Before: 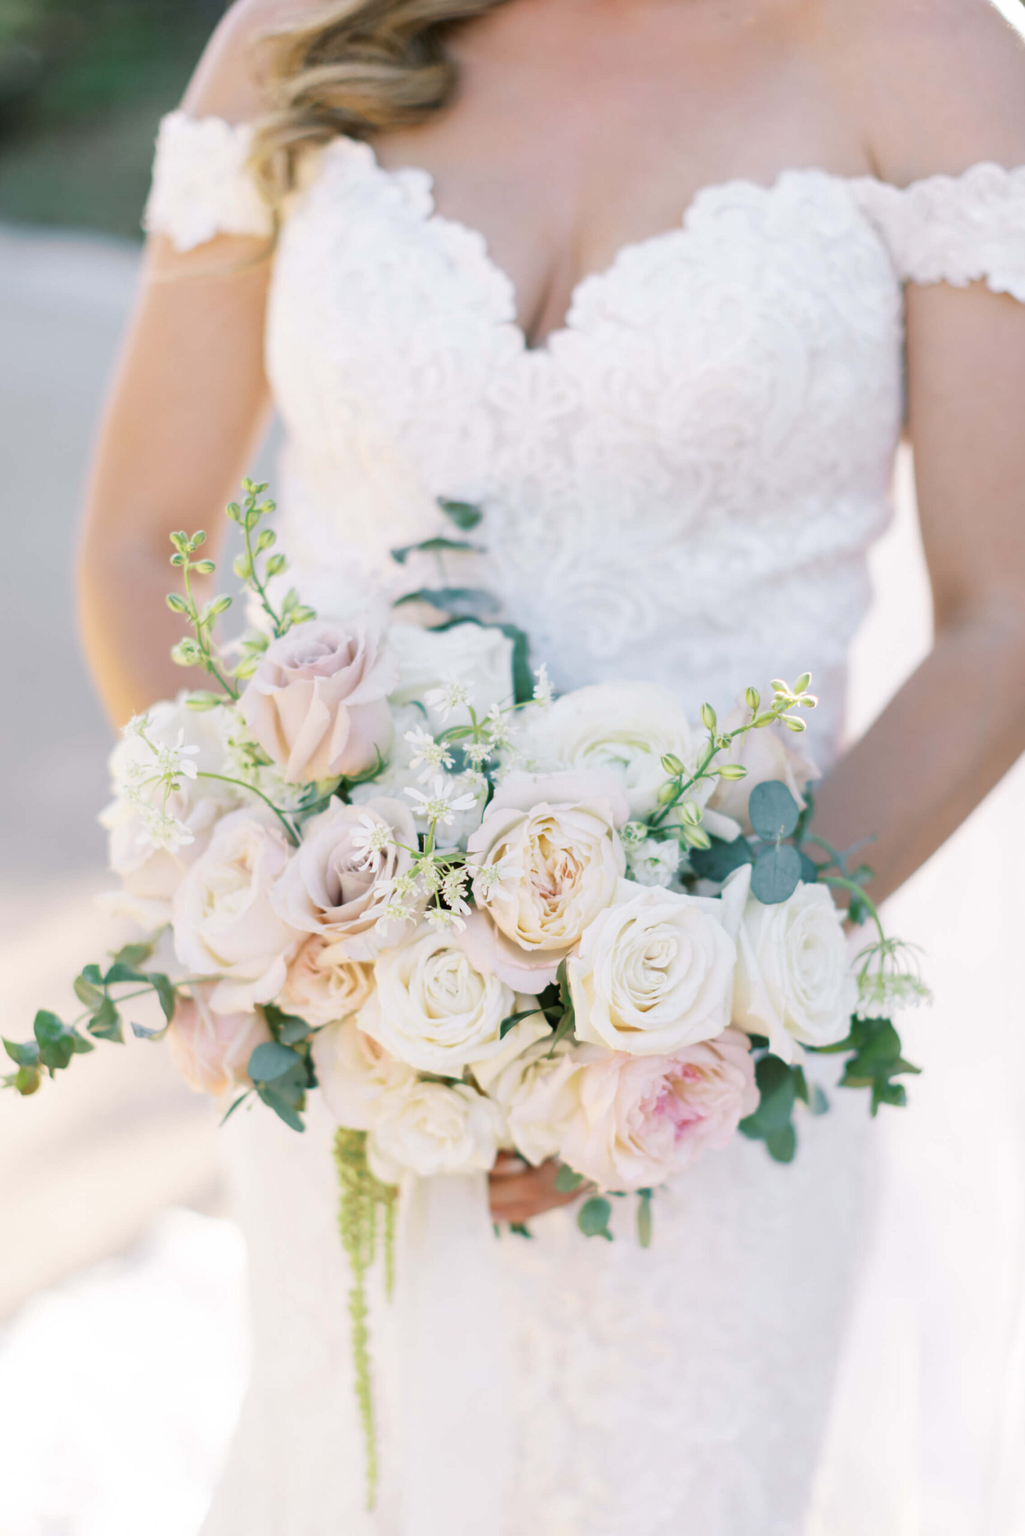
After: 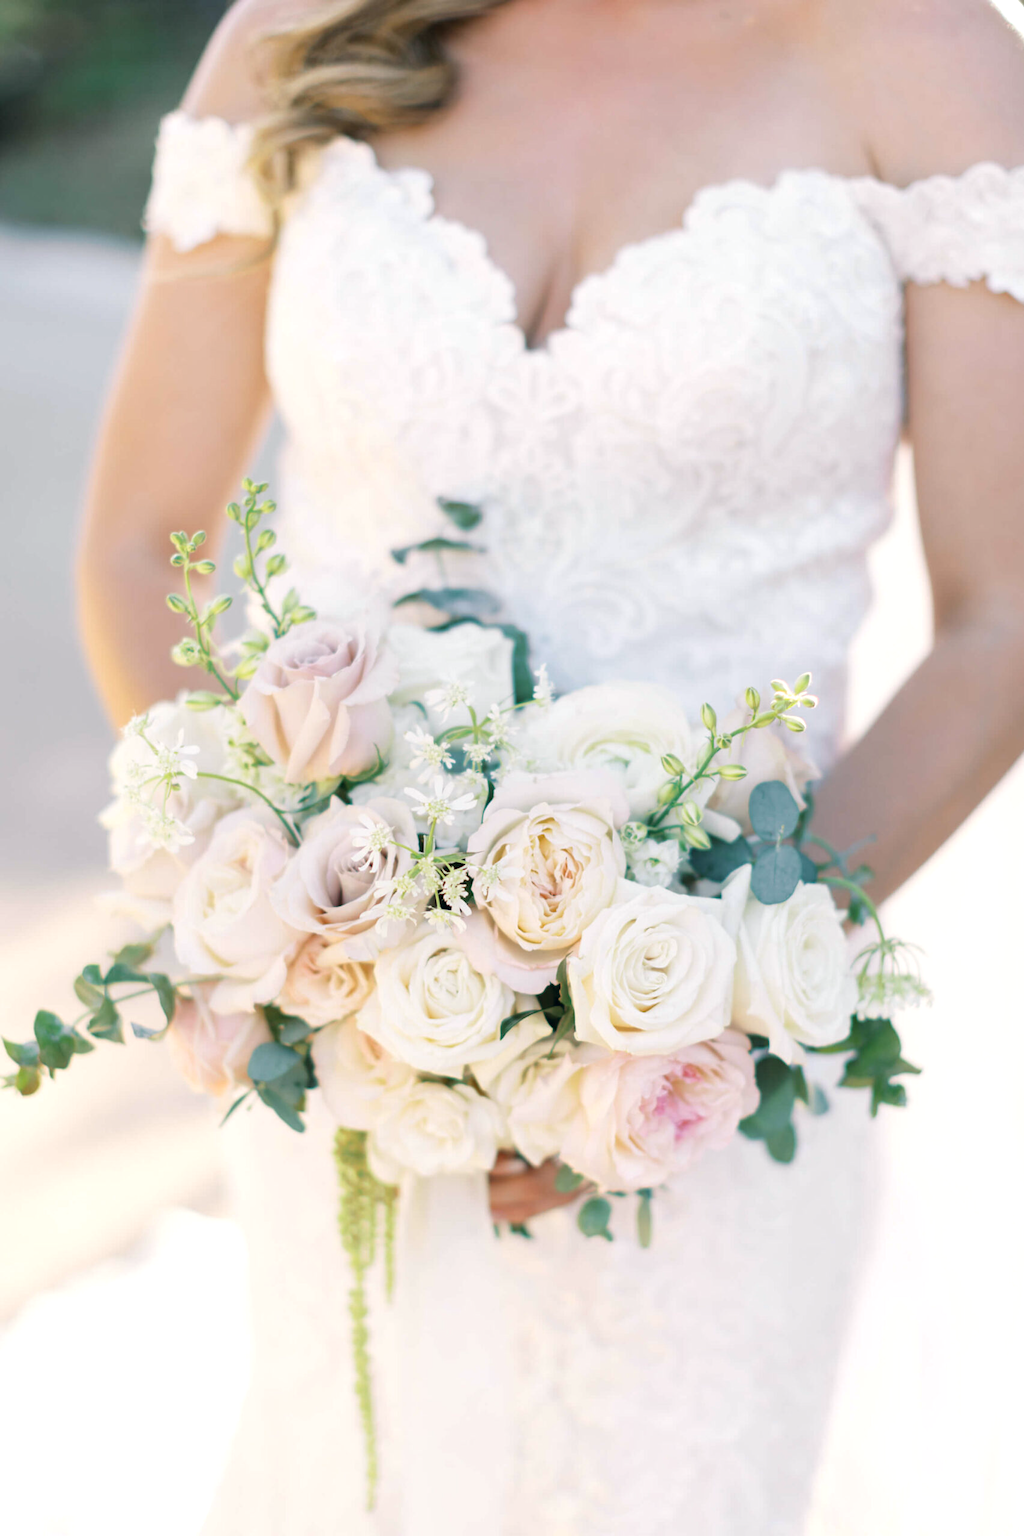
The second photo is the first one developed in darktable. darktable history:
exposure: black level correction 0.001, exposure 0.191 EV, compensate highlight preservation false
color correction: highlights a* 0.207, highlights b* 2.7, shadows a* -0.874, shadows b* -4.78
